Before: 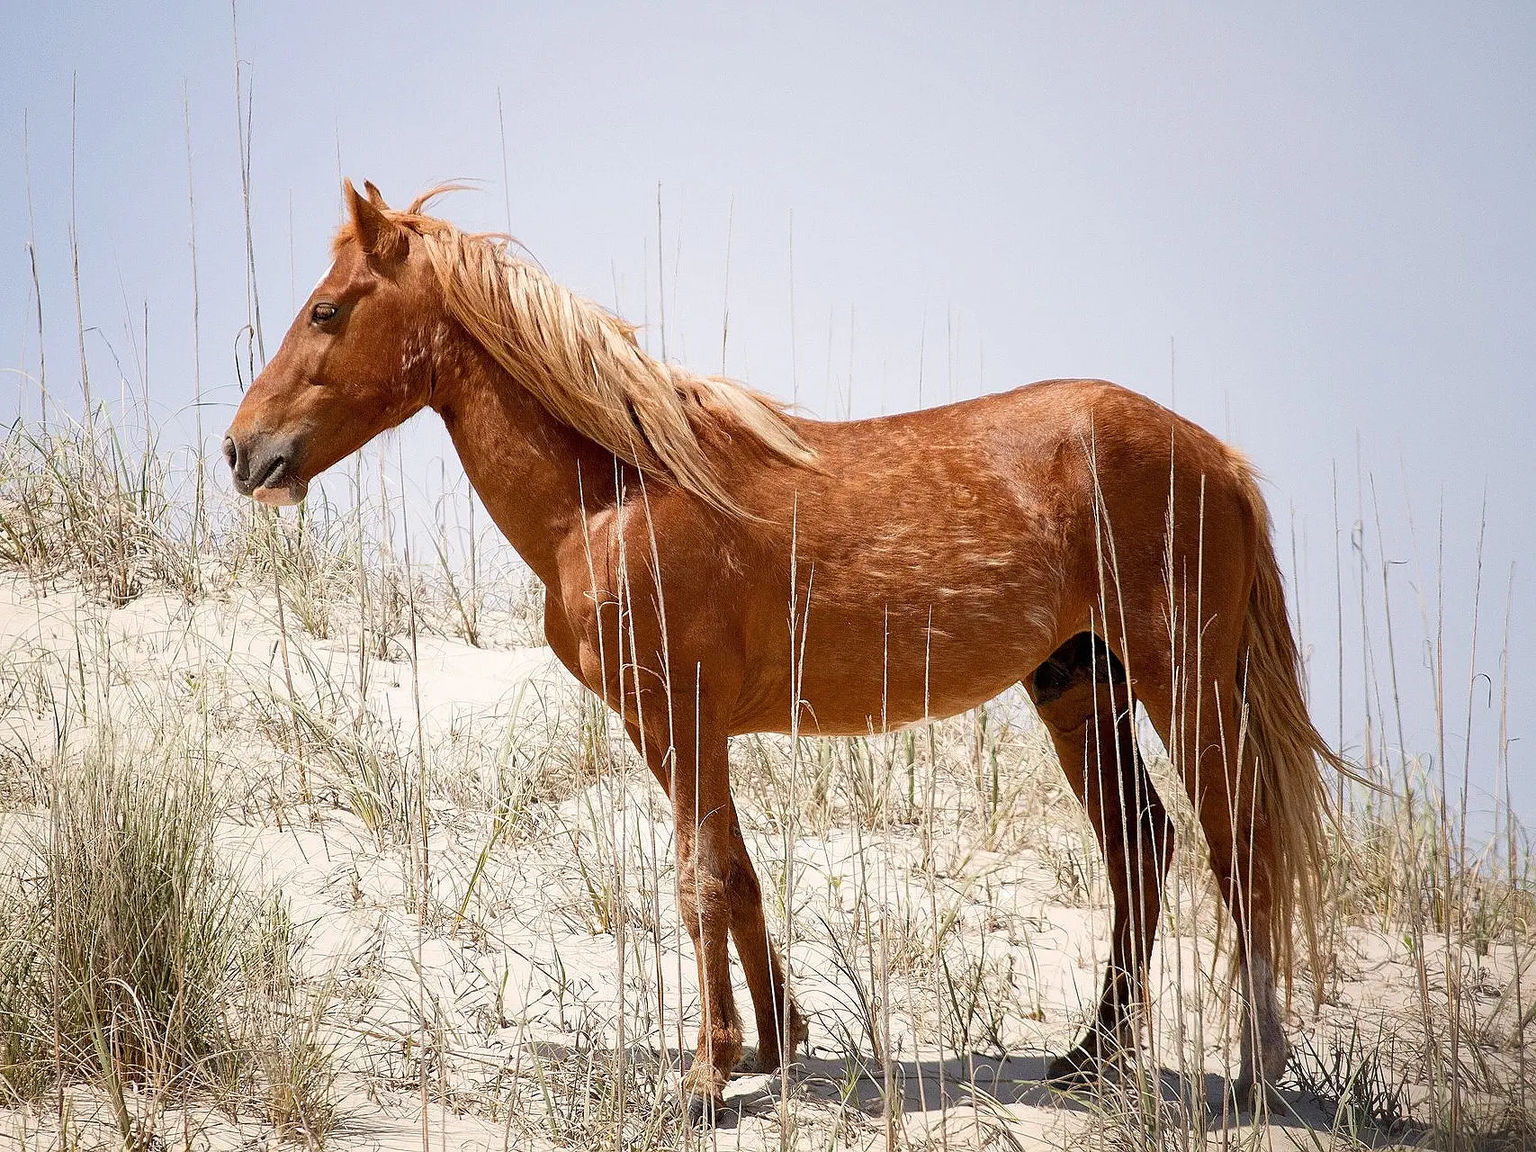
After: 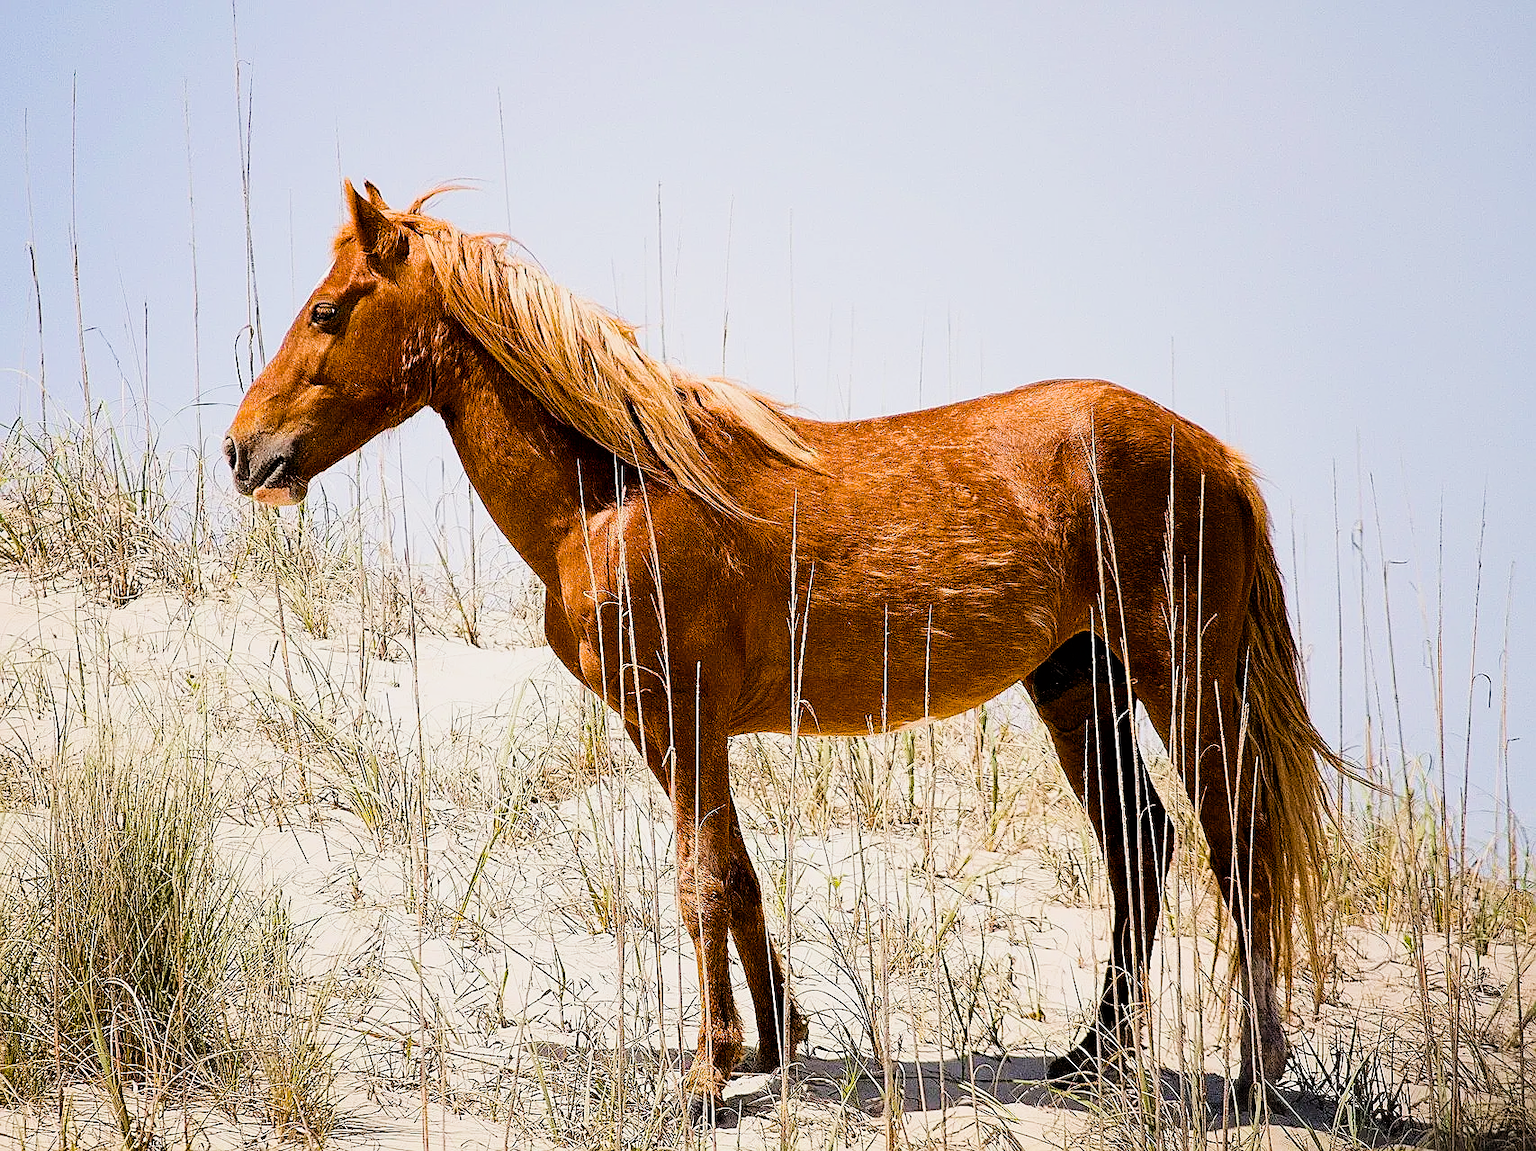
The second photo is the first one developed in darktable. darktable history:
filmic rgb: black relative exposure -5.14 EV, white relative exposure 4 EV, hardness 2.88, contrast 1.297, highlights saturation mix -29.1%, iterations of high-quality reconstruction 0
sharpen: on, module defaults
color balance rgb: linear chroma grading › global chroma 14.355%, perceptual saturation grading › global saturation 29.828%, perceptual brilliance grading › highlights 10.033%, perceptual brilliance grading › mid-tones 5.008%, global vibrance 25.564%
